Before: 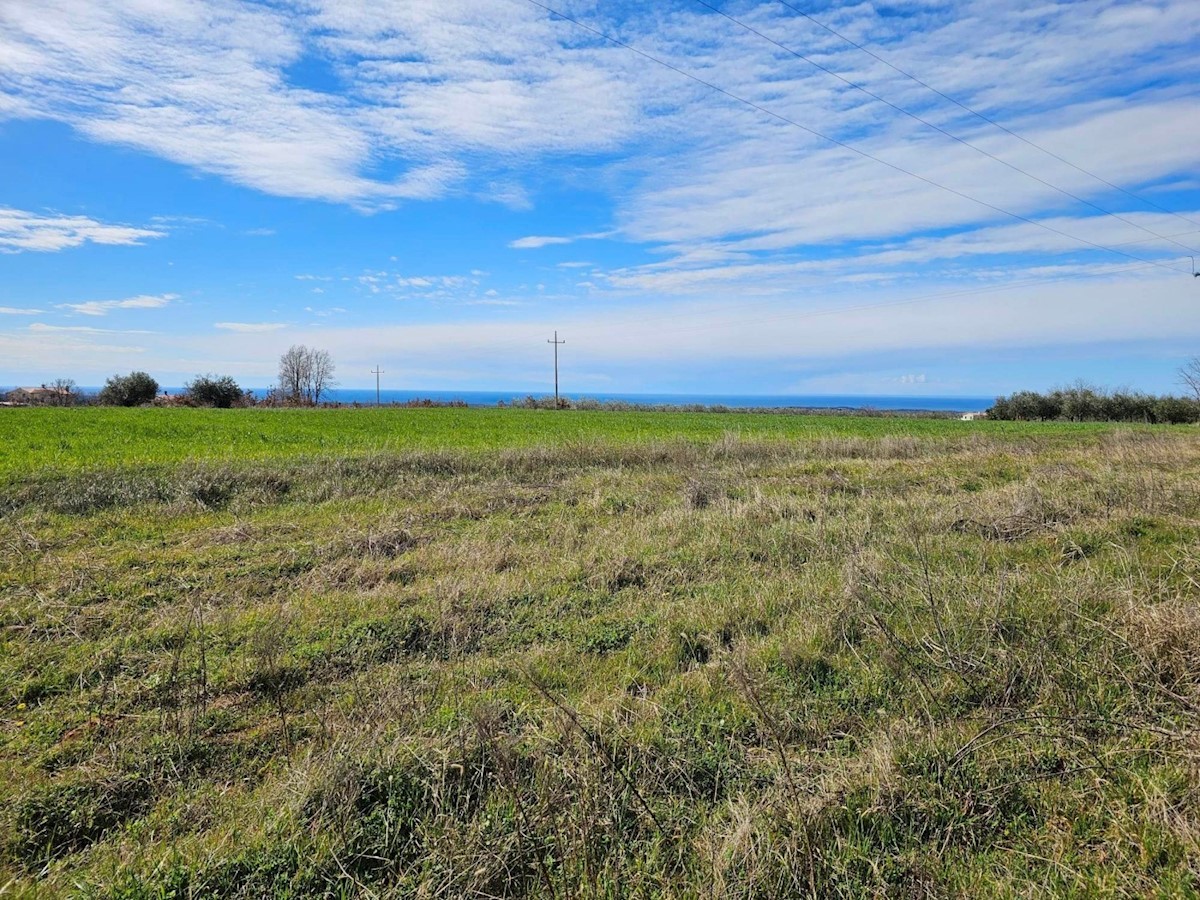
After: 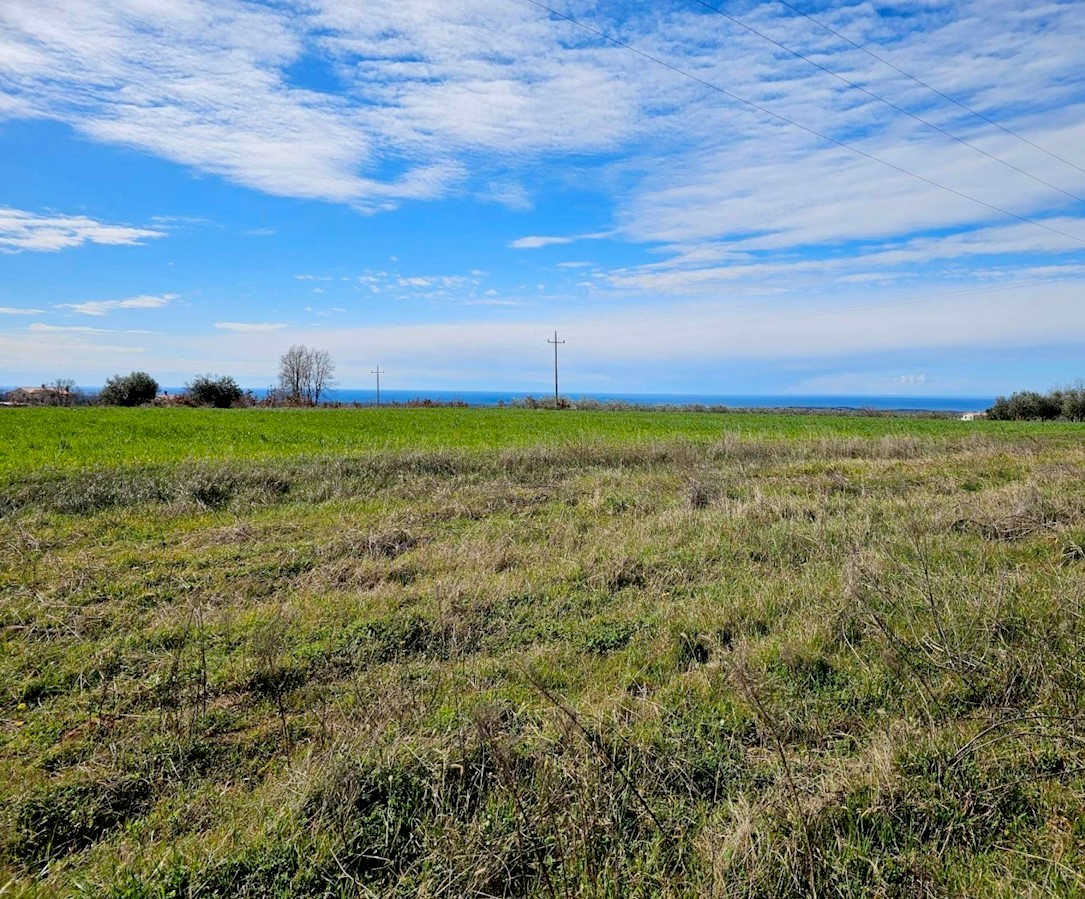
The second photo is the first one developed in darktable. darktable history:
exposure: black level correction 0.011, compensate highlight preservation false
crop: right 9.501%, bottom 0.041%
